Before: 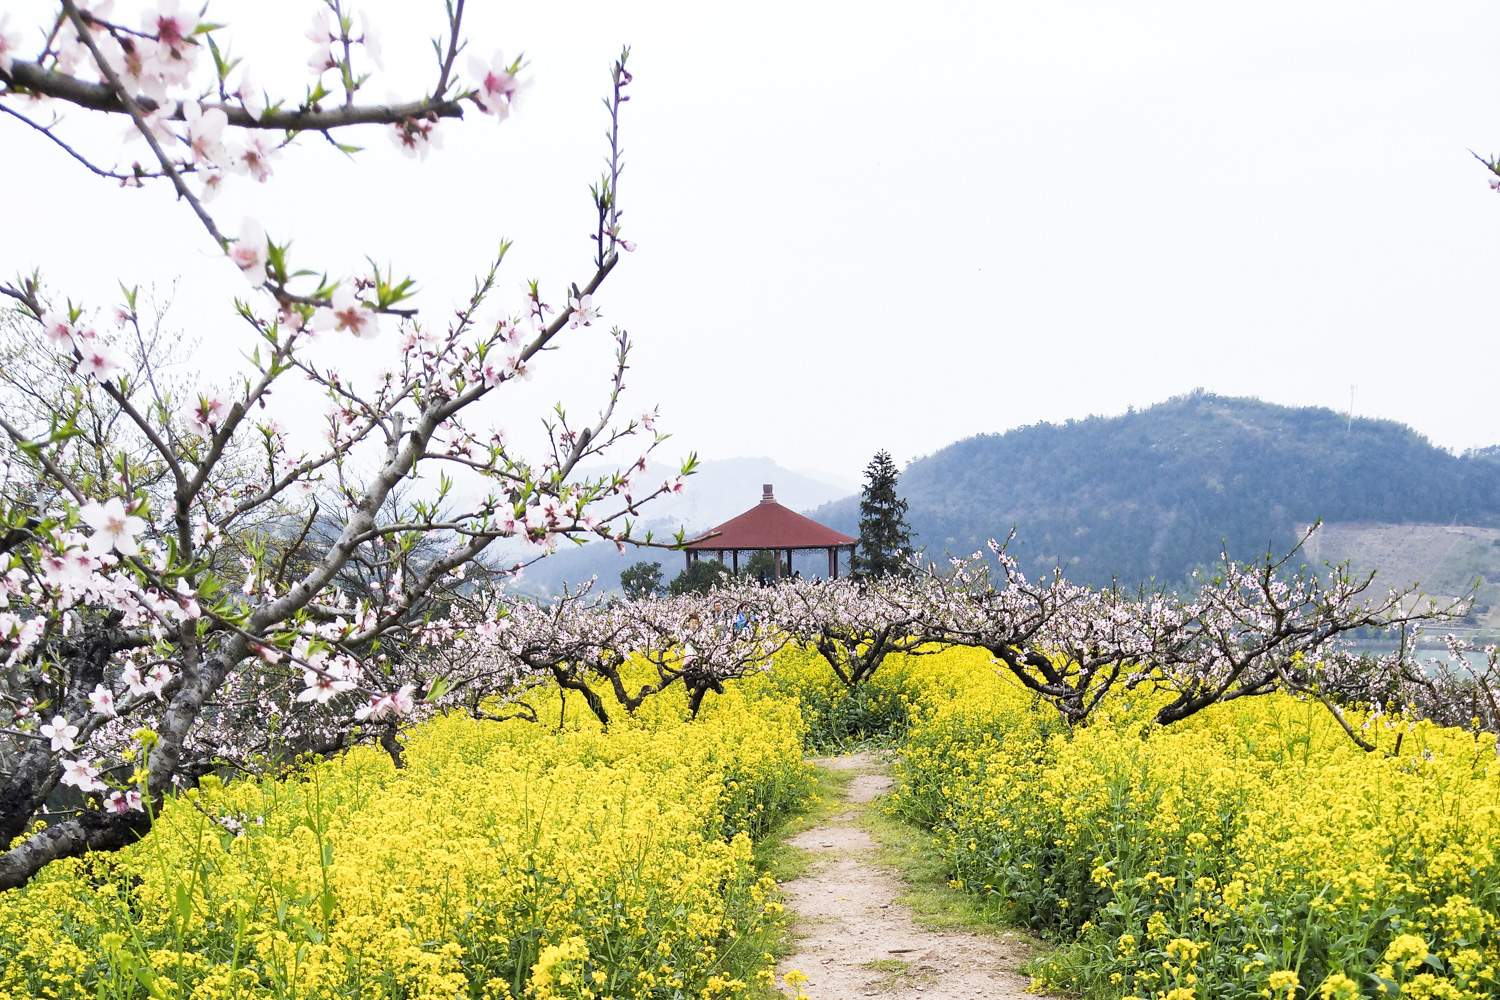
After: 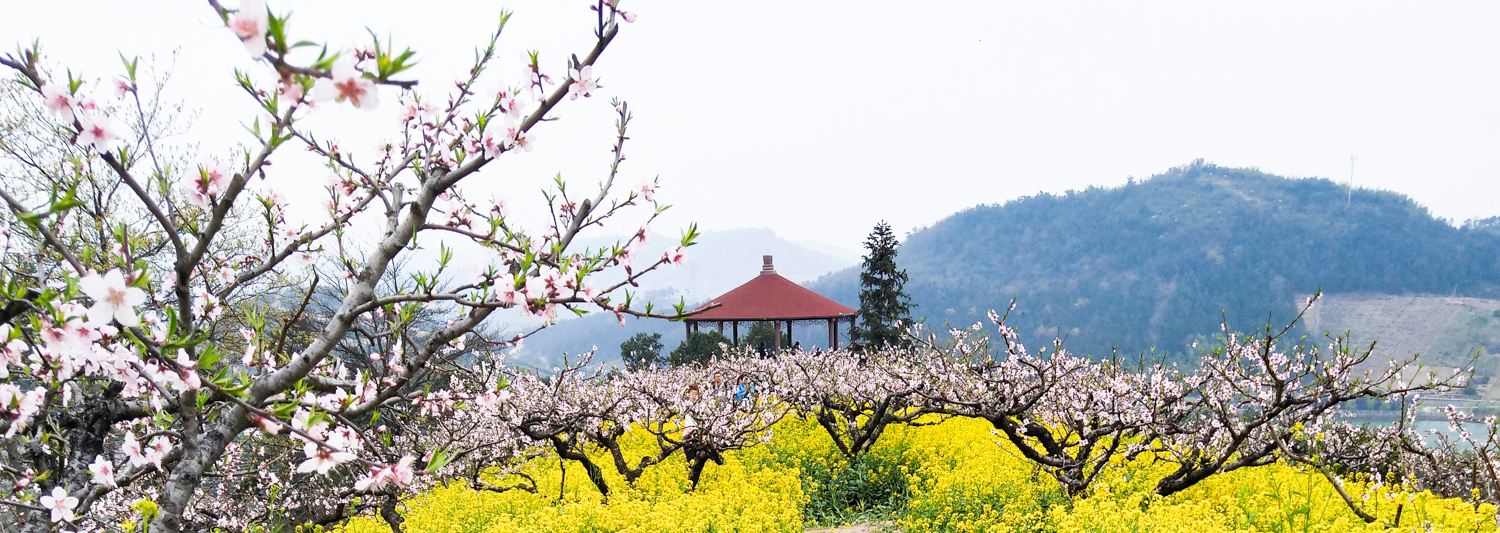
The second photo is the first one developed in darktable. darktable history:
crop and rotate: top 22.968%, bottom 23.728%
